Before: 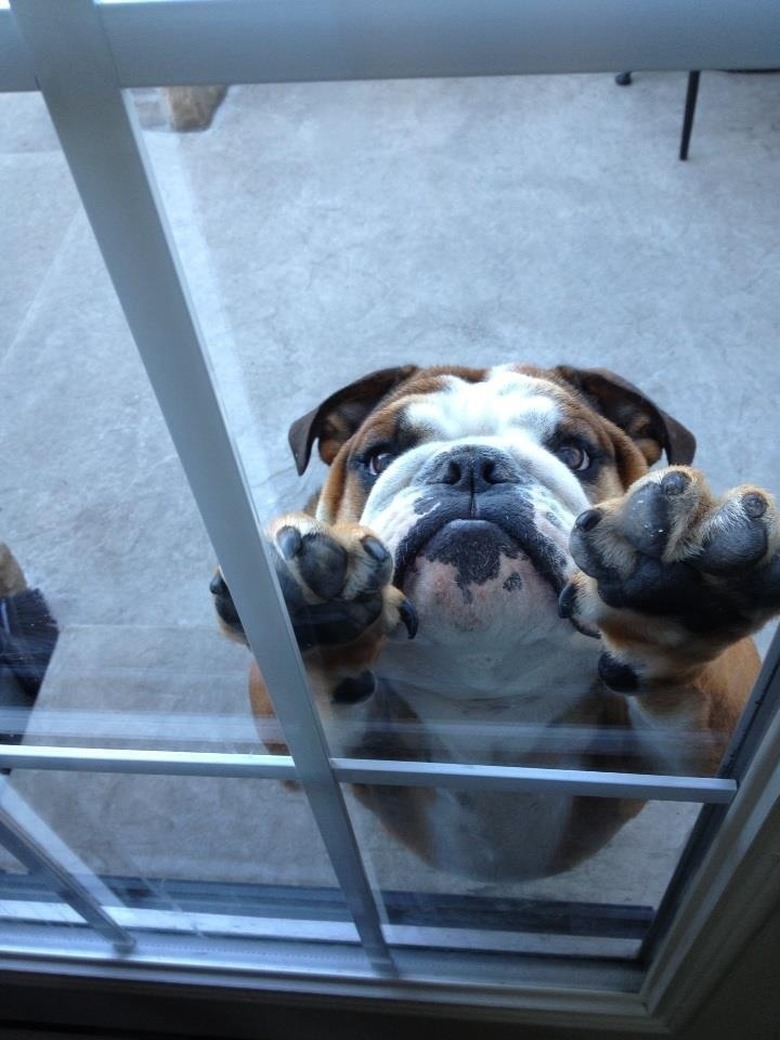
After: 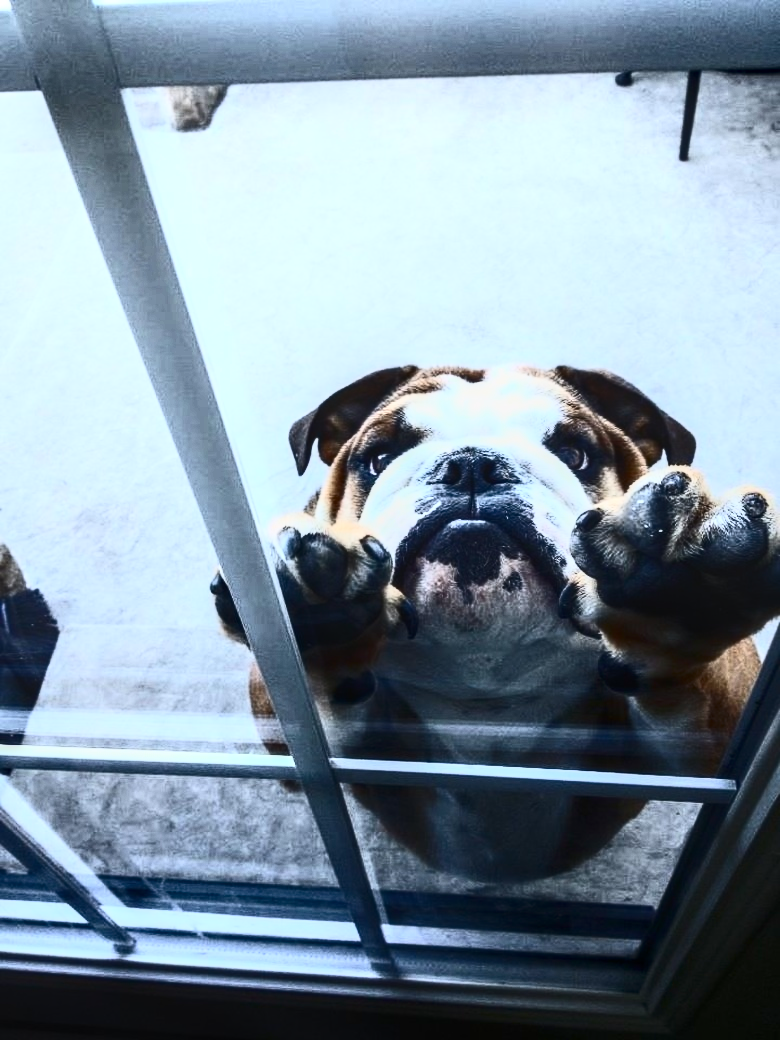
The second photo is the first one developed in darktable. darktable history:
contrast brightness saturation: contrast 0.943, brightness 0.199
local contrast: on, module defaults
